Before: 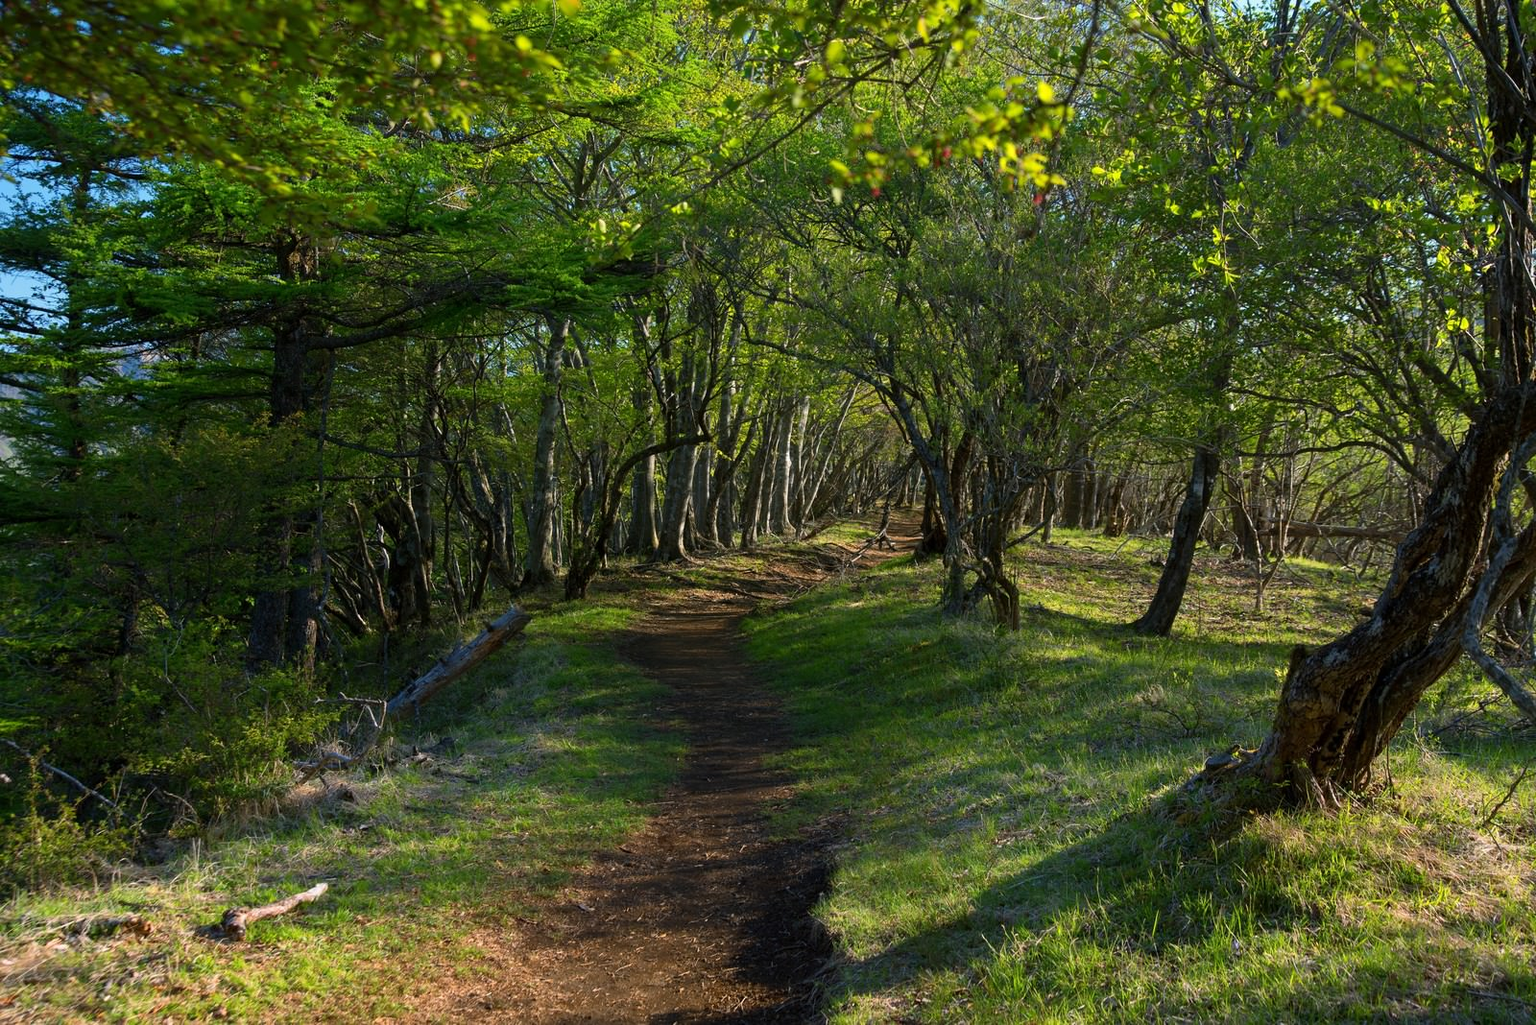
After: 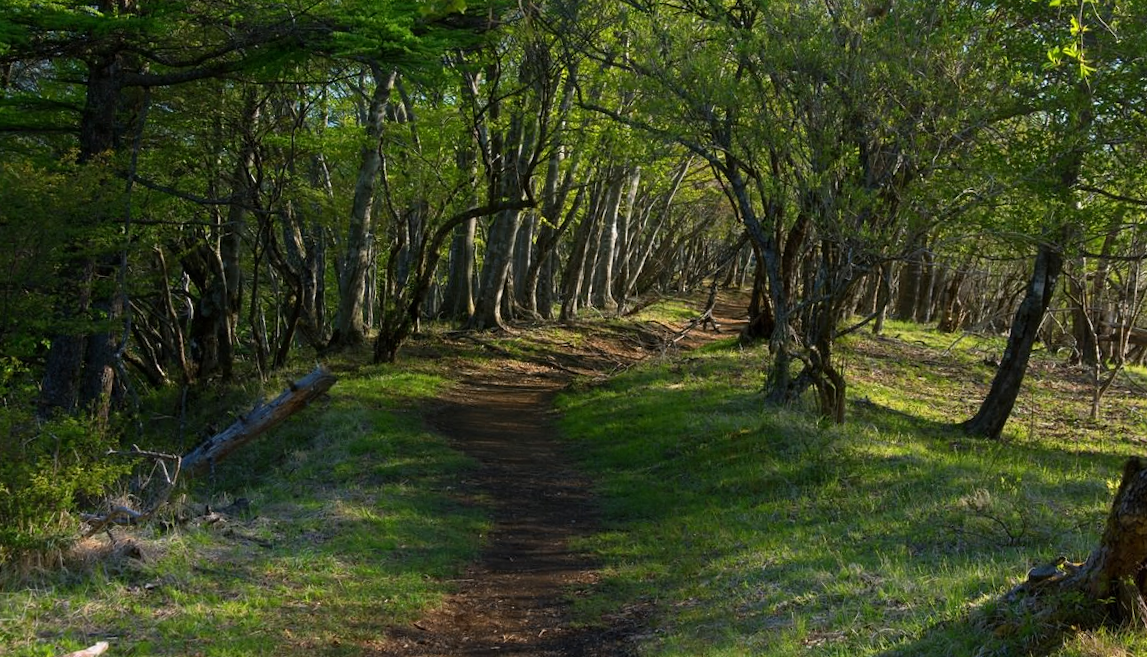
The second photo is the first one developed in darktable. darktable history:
crop and rotate: angle -3.54°, left 9.815%, top 20.925%, right 11.989%, bottom 11.913%
